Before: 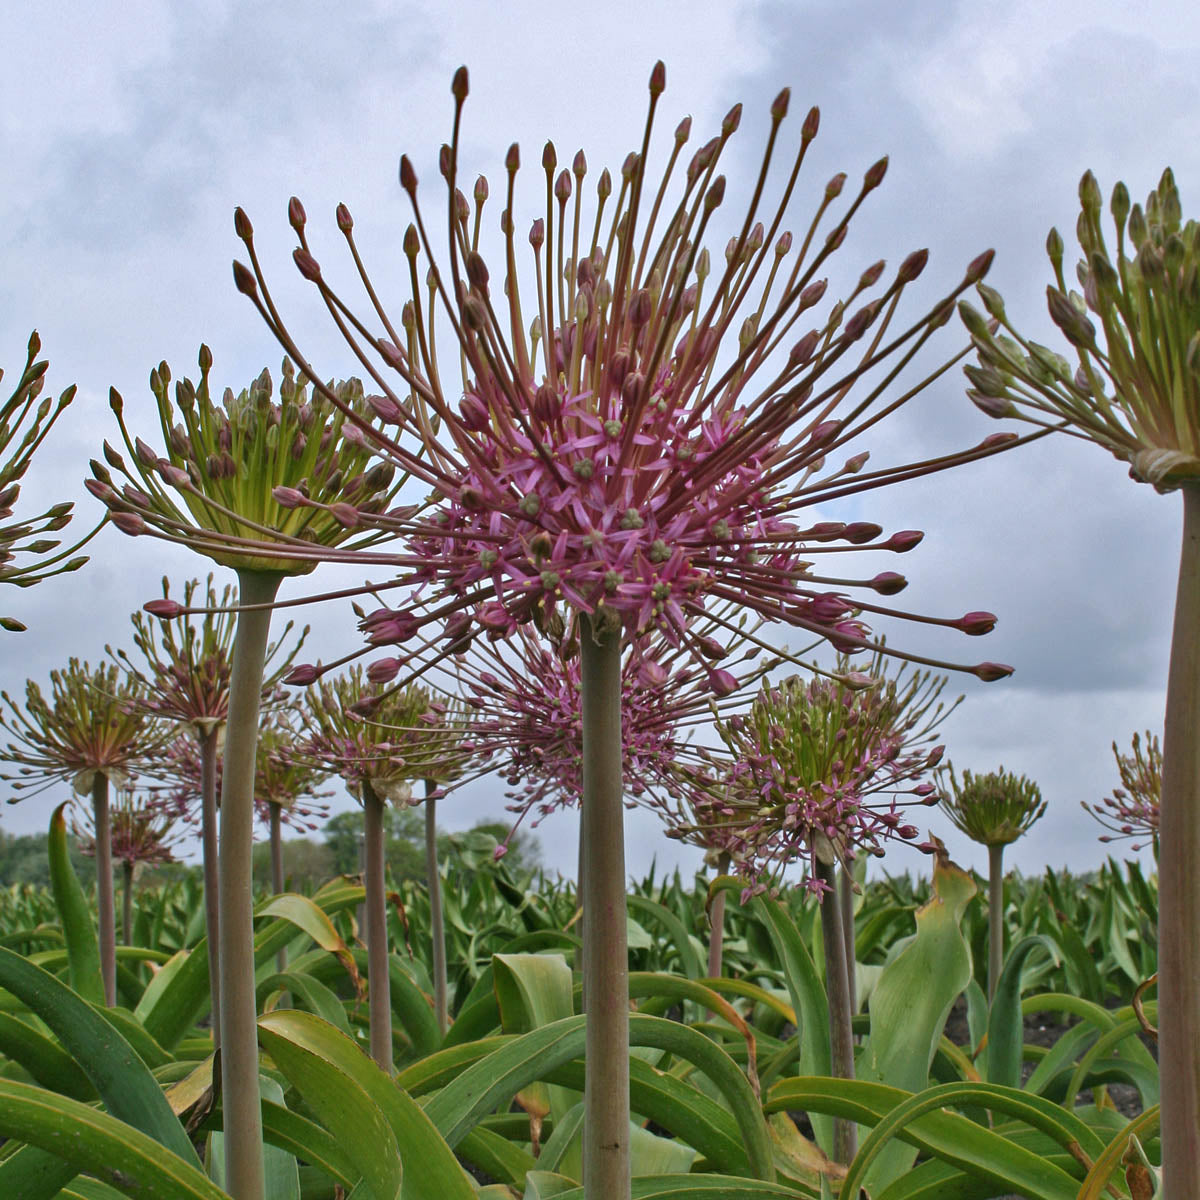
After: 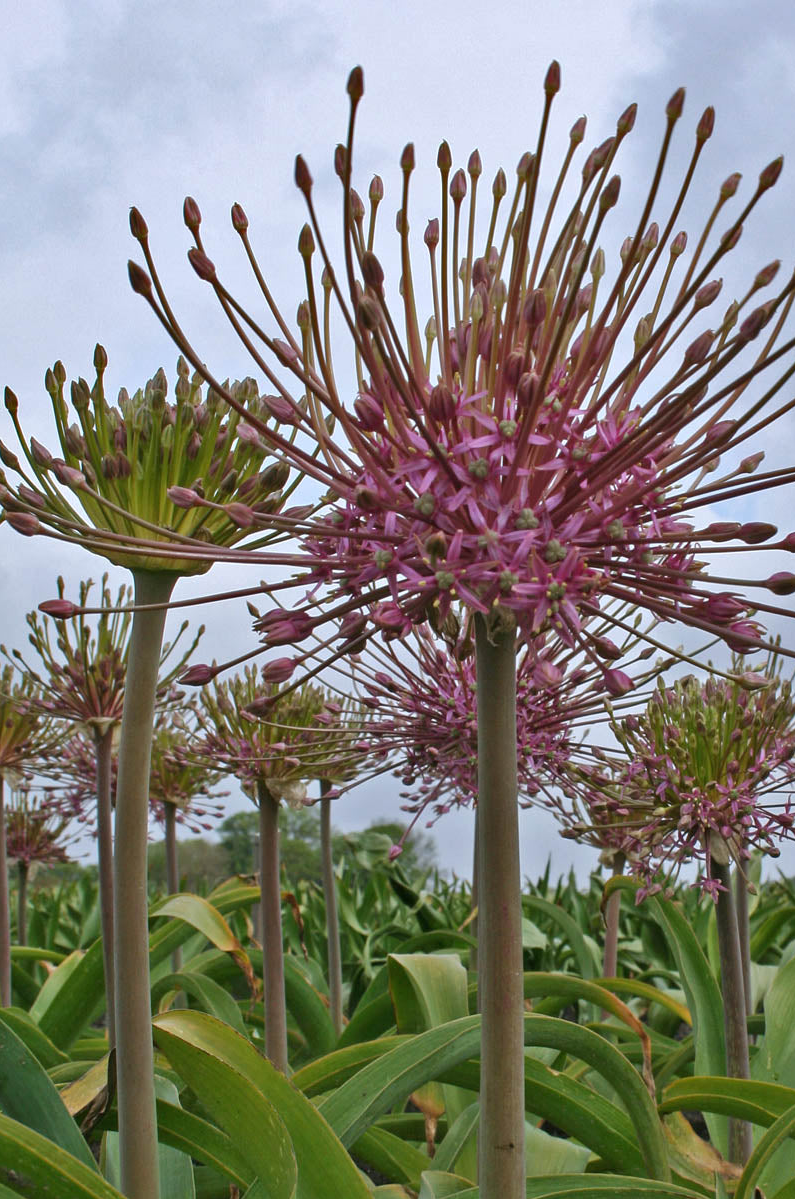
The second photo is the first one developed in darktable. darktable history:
crop and rotate: left 8.786%, right 24.919%
